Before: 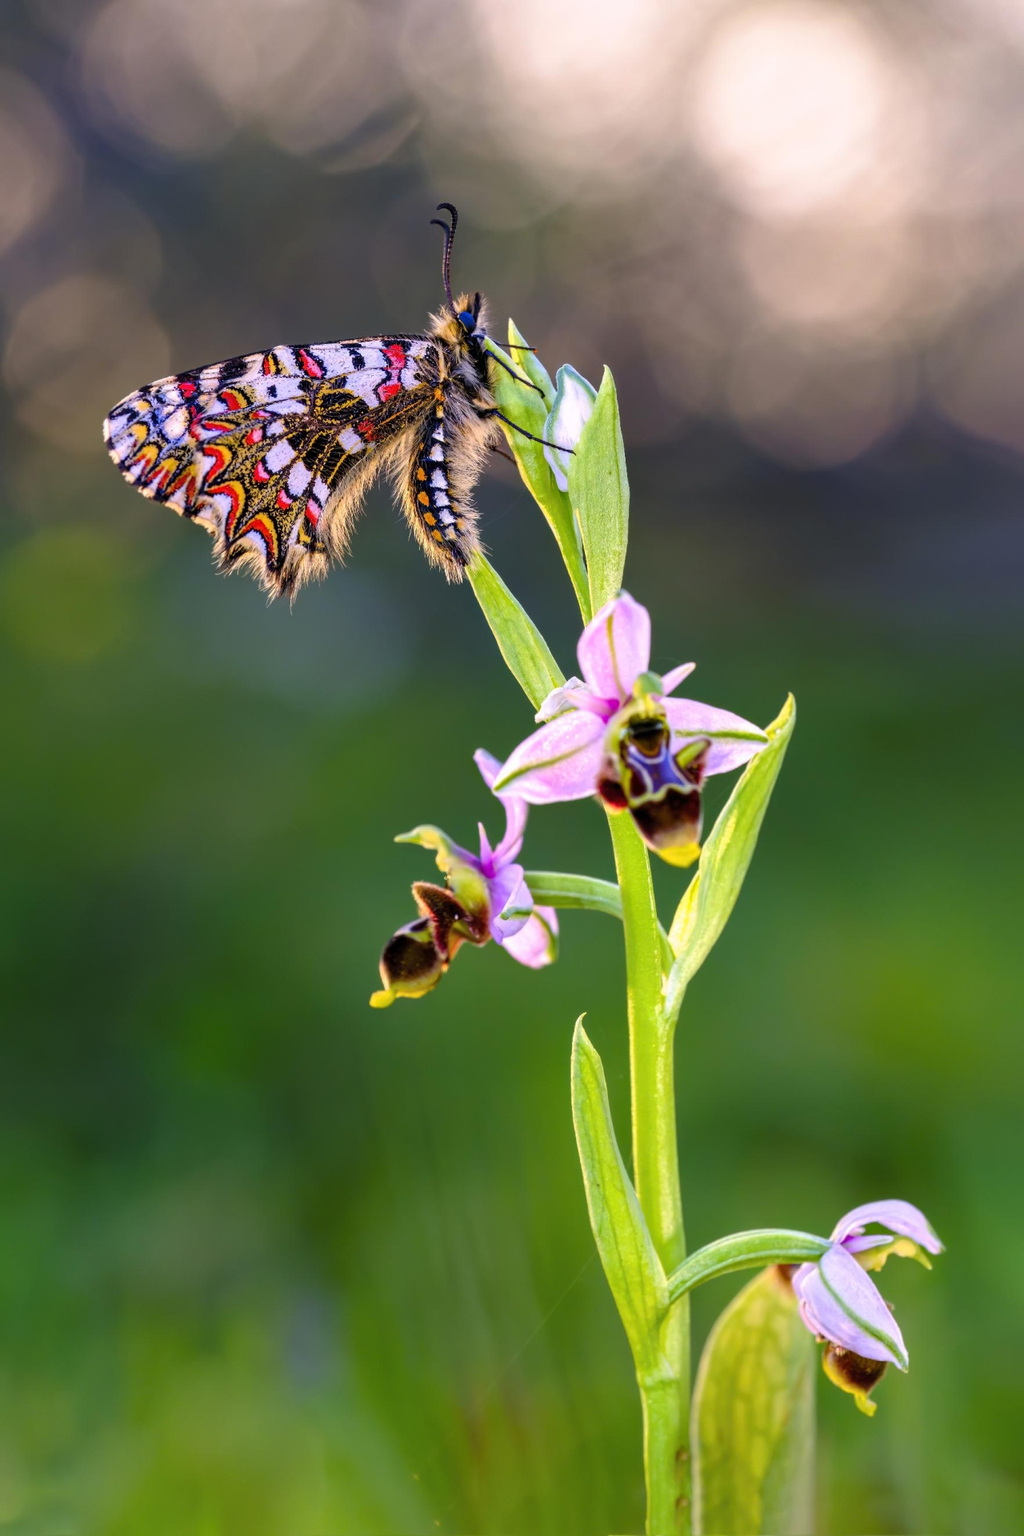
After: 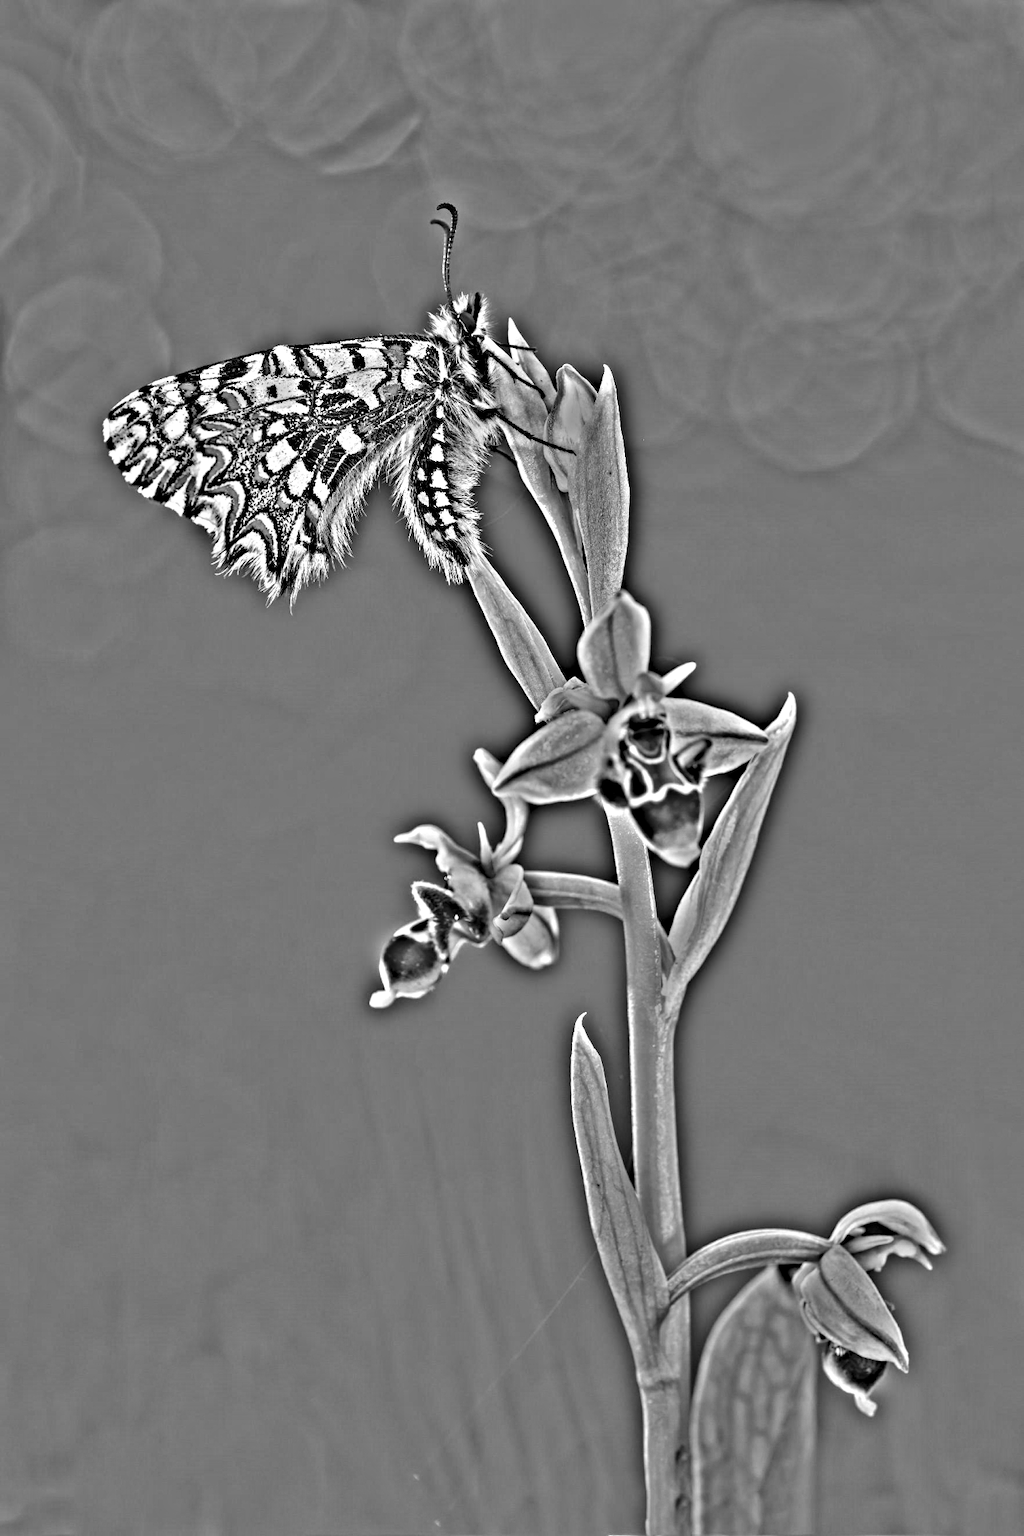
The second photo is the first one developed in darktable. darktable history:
highpass: on, module defaults
white balance: red 1.004, blue 1.096
